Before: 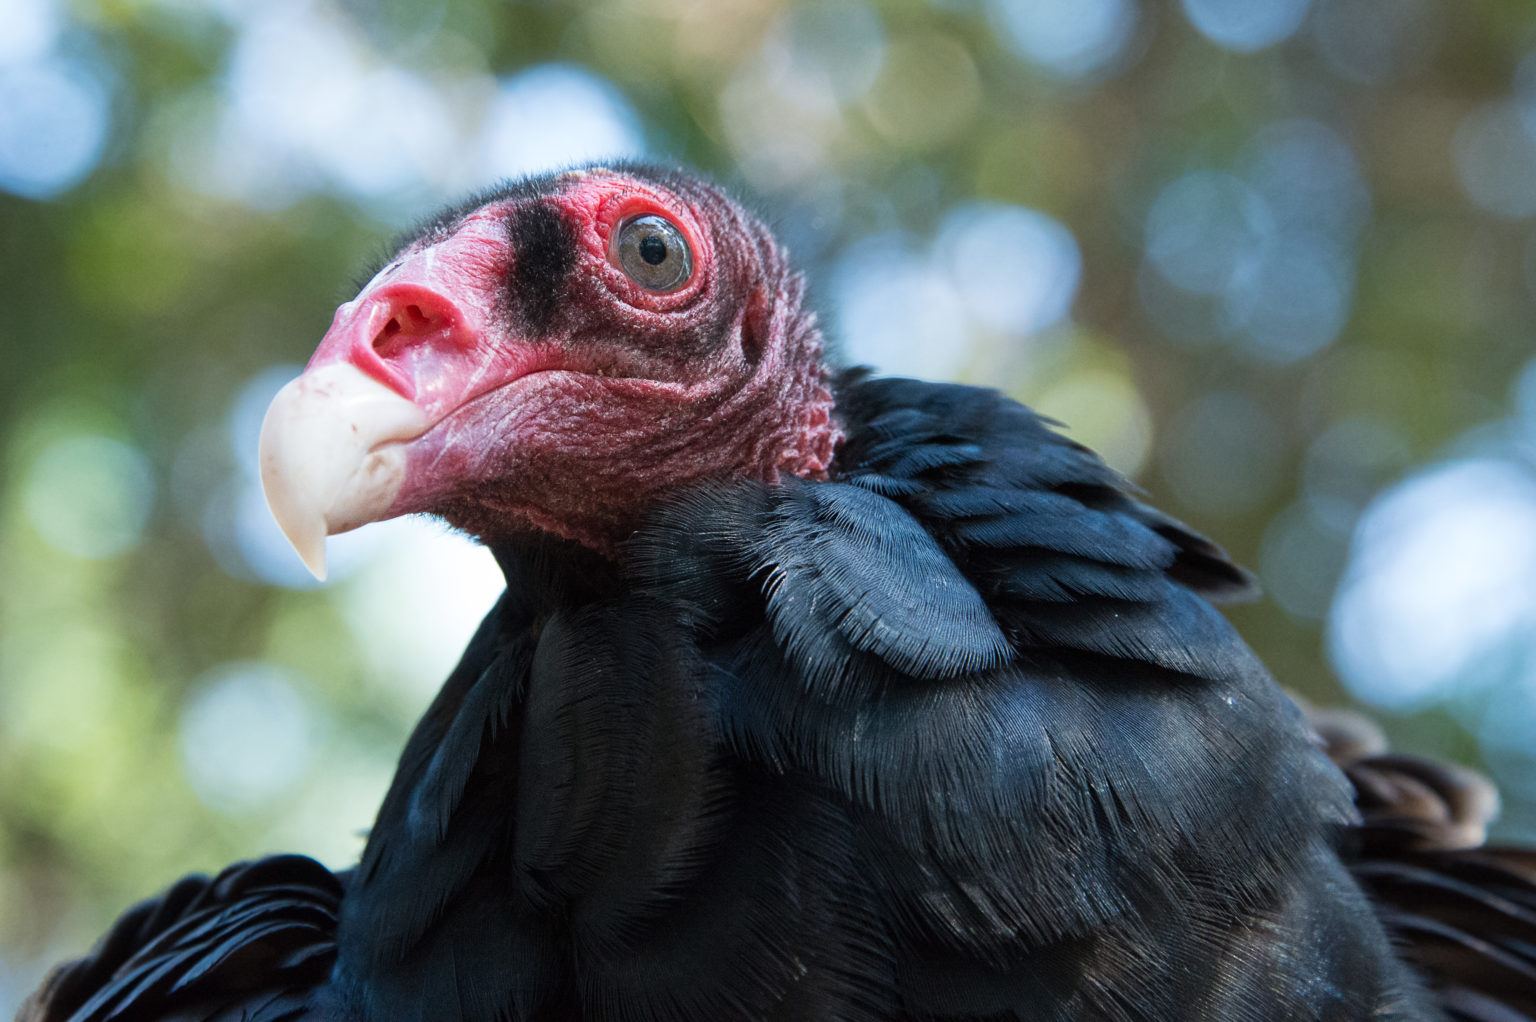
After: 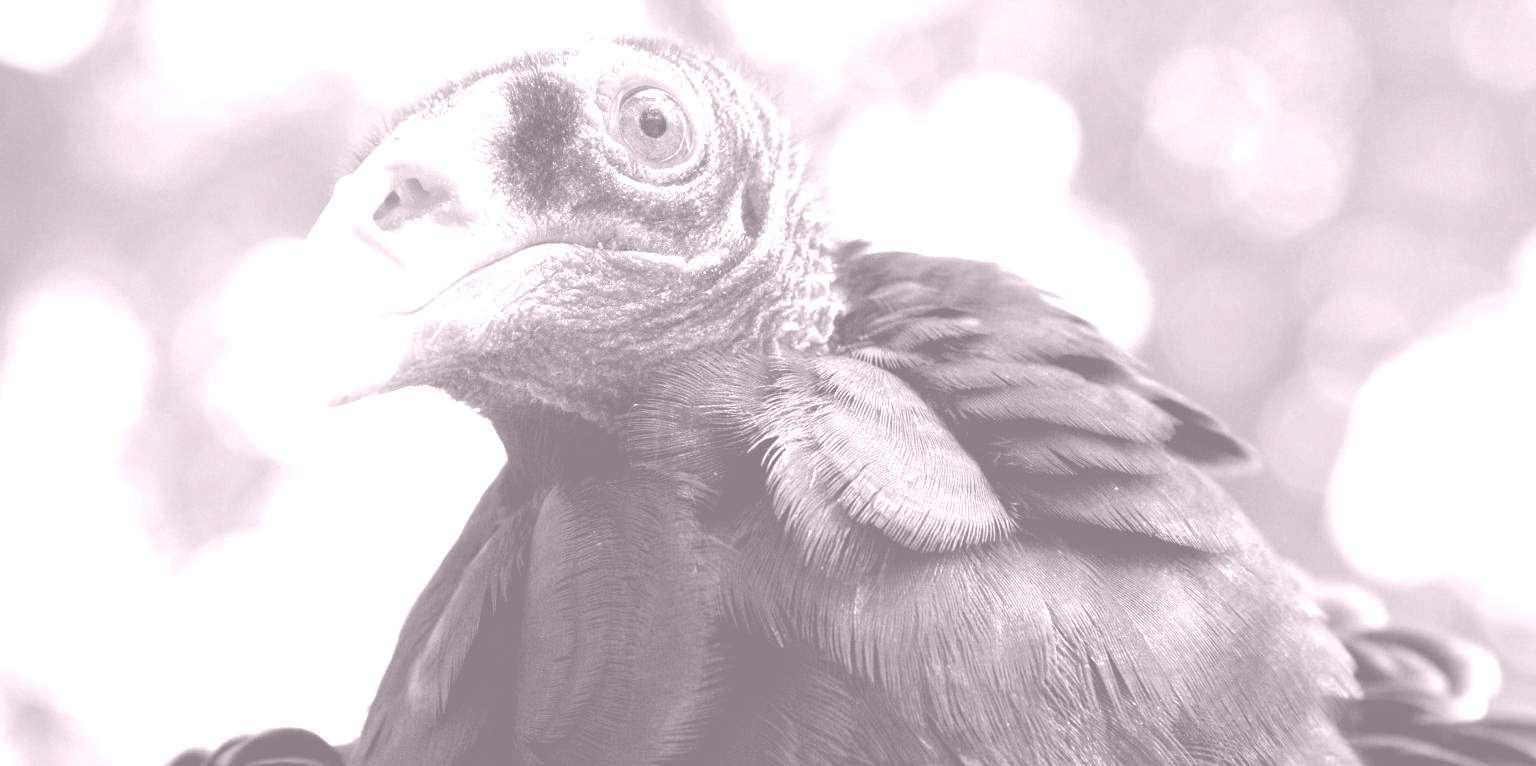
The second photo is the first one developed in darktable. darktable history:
colorize: hue 25.2°, saturation 83%, source mix 82%, lightness 79%, version 1
crop and rotate: top 12.5%, bottom 12.5%
color balance: lift [1, 1.011, 0.999, 0.989], gamma [1.109, 1.045, 1.039, 0.955], gain [0.917, 0.936, 0.952, 1.064], contrast 2.32%, contrast fulcrum 19%, output saturation 101%
